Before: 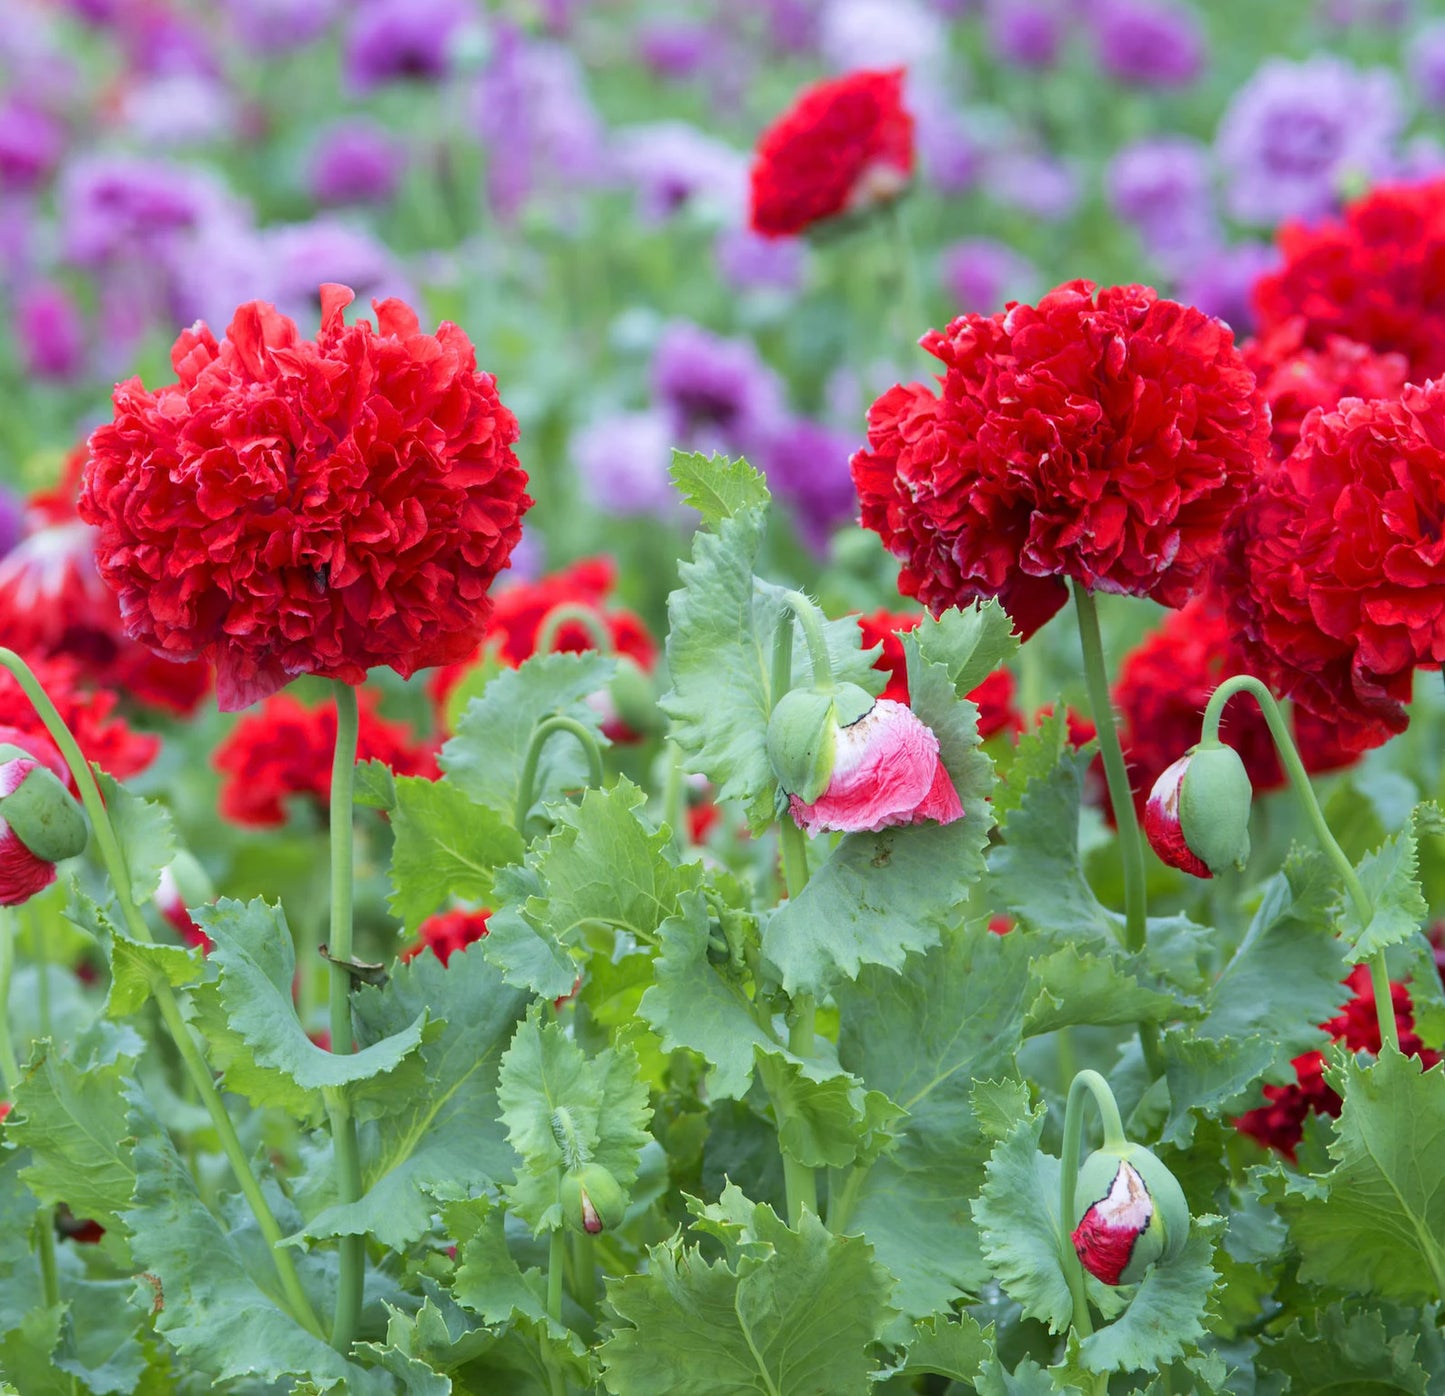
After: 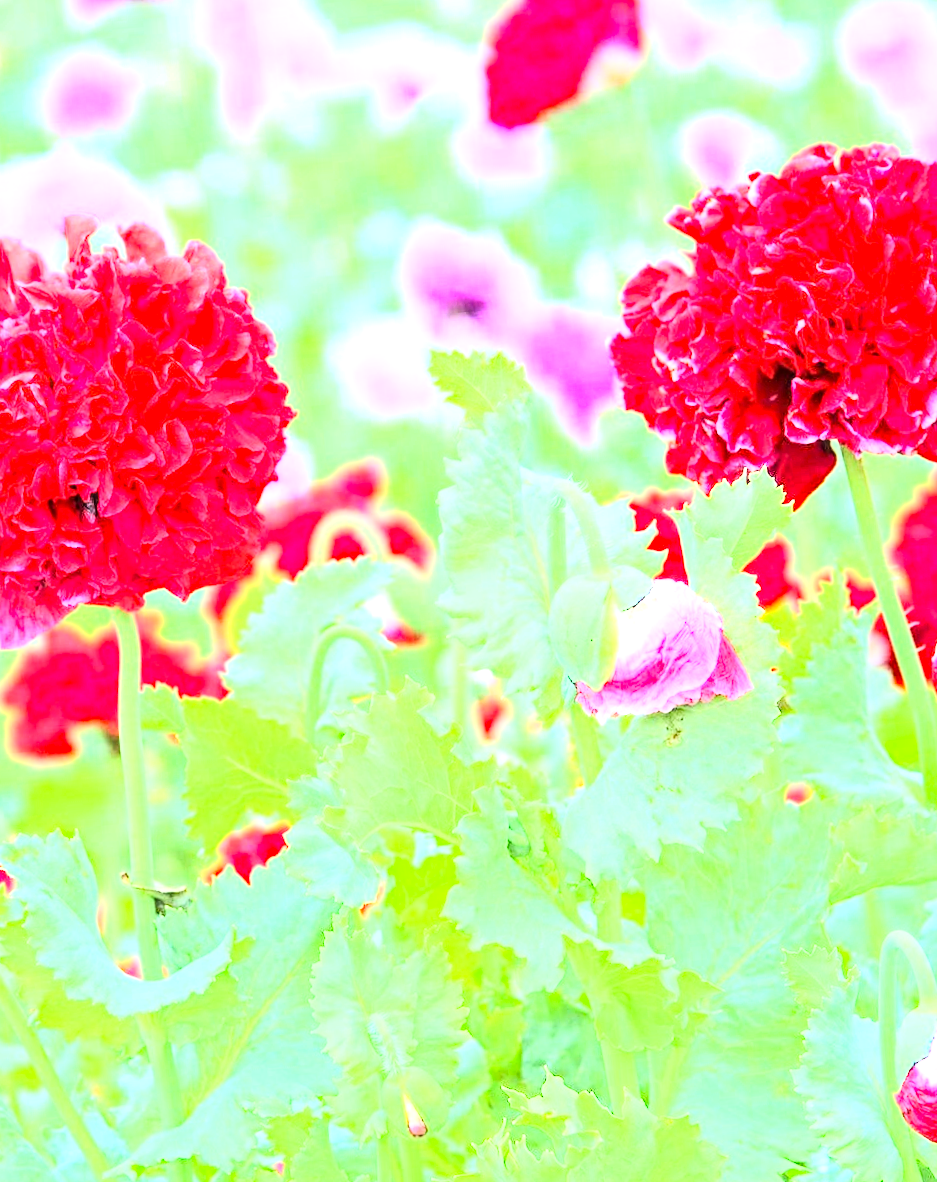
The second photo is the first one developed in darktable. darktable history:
exposure: black level correction 0, exposure 2.138 EV, compensate exposure bias true, compensate highlight preservation false
local contrast: on, module defaults
rotate and perspective: rotation -5°, crop left 0.05, crop right 0.952, crop top 0.11, crop bottom 0.89
haze removal: compatibility mode true, adaptive false
rgb curve: curves: ch0 [(0, 0) (0.21, 0.15) (0.24, 0.21) (0.5, 0.75) (0.75, 0.96) (0.89, 0.99) (1, 1)]; ch1 [(0, 0.02) (0.21, 0.13) (0.25, 0.2) (0.5, 0.67) (0.75, 0.9) (0.89, 0.97) (1, 1)]; ch2 [(0, 0.02) (0.21, 0.13) (0.25, 0.2) (0.5, 0.67) (0.75, 0.9) (0.89, 0.97) (1, 1)], compensate middle gray true
crop and rotate: left 14.385%, right 18.948%
